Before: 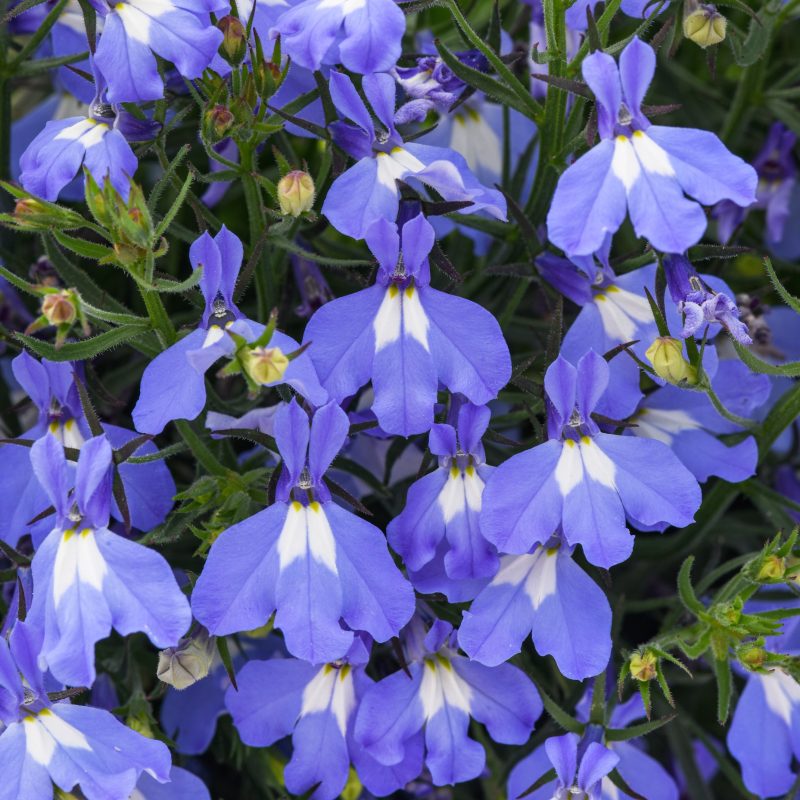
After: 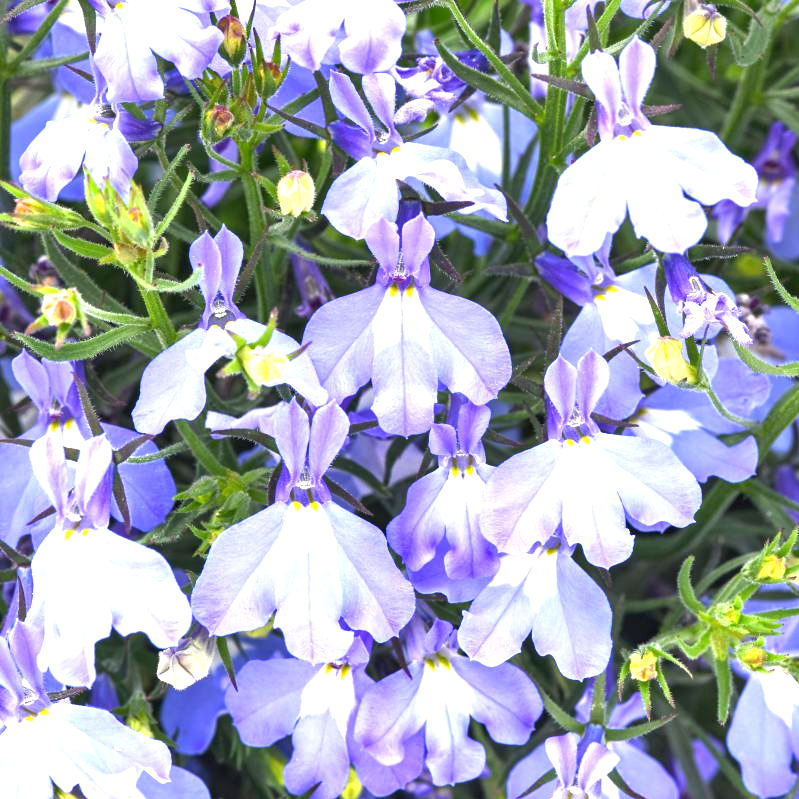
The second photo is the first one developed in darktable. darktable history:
exposure: exposure 2.003 EV, compensate highlight preservation false
shadows and highlights: shadows 37.27, highlights -28.18, soften with gaussian
